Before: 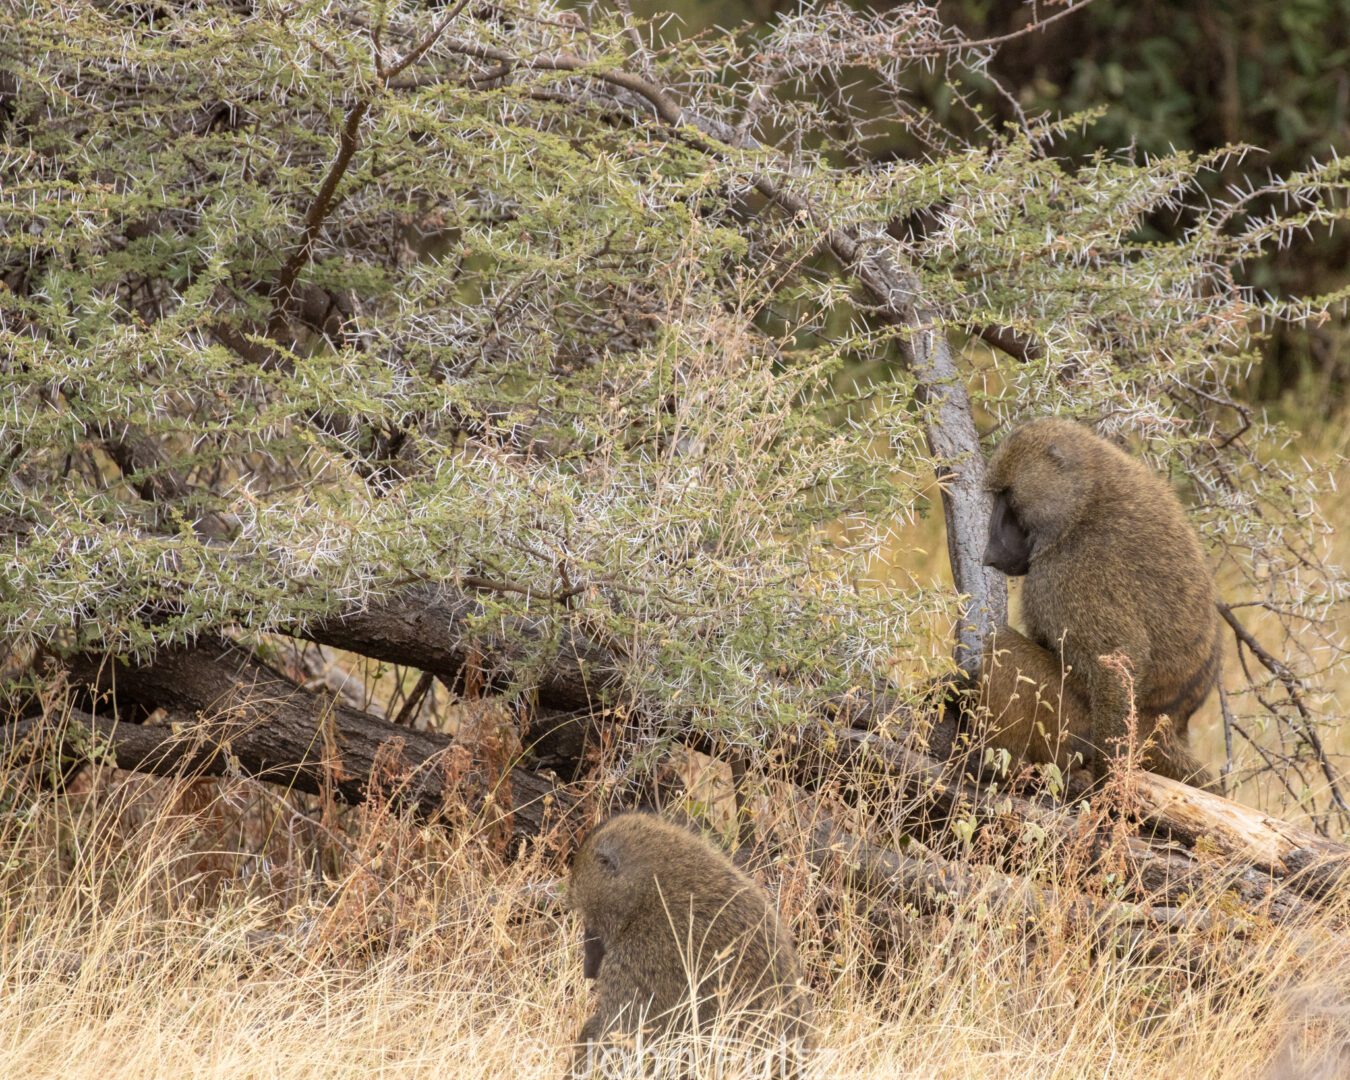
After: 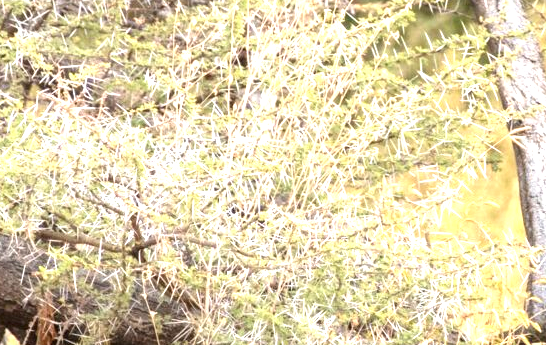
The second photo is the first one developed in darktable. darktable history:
exposure: black level correction 0, exposure 1.379 EV, compensate exposure bias true, compensate highlight preservation false
crop: left 31.751%, top 32.172%, right 27.8%, bottom 35.83%
